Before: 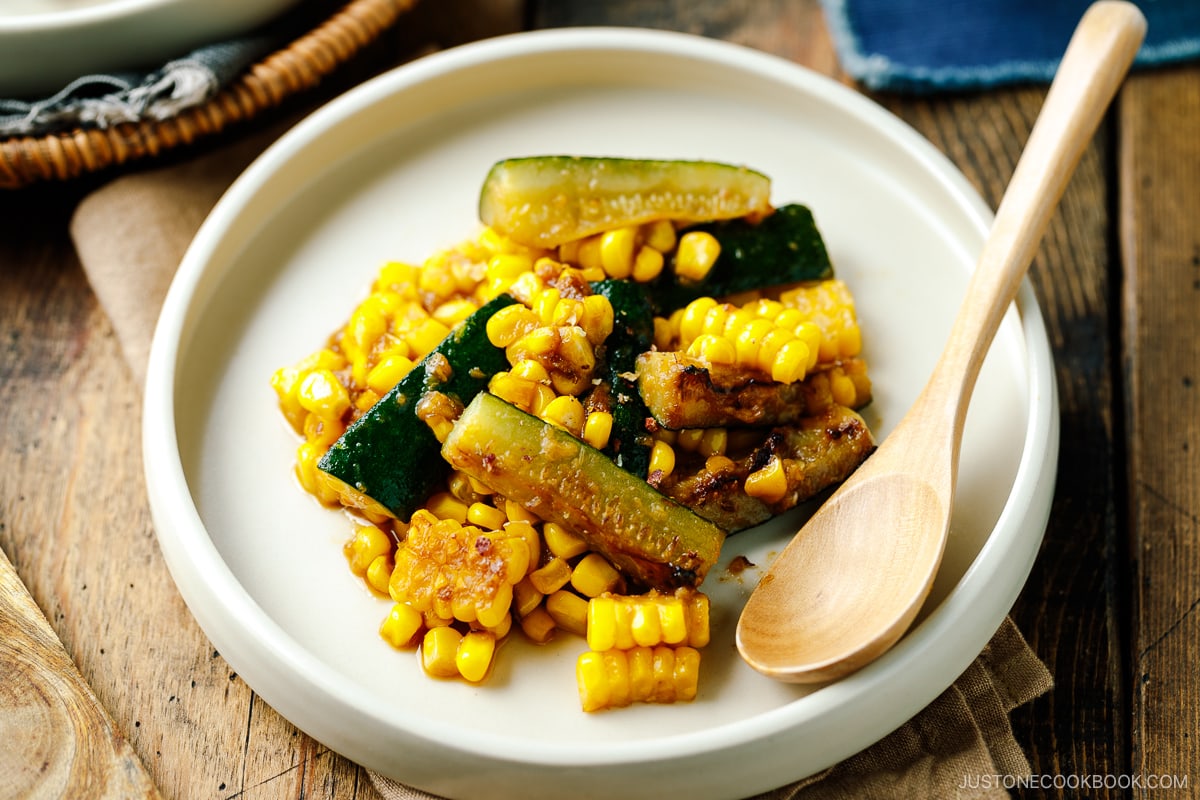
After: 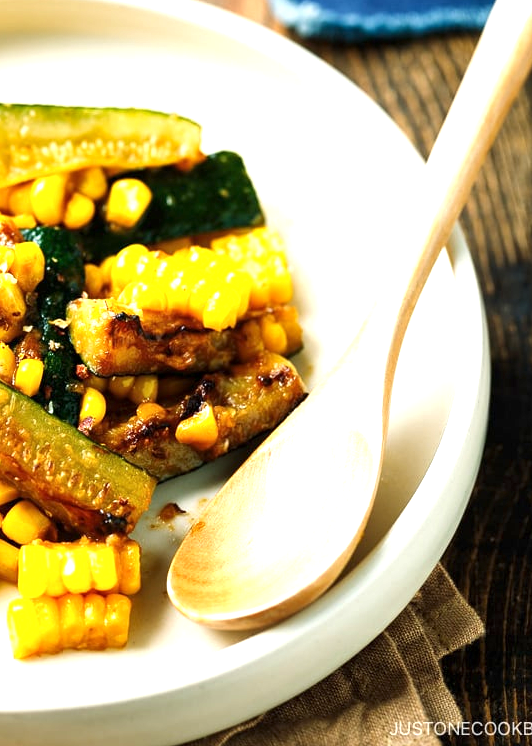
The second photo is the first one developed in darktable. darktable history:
exposure: black level correction 0, exposure 1.01 EV, compensate exposure bias true, compensate highlight preservation false
local contrast: mode bilateral grid, contrast 19, coarseness 49, detail 120%, midtone range 0.2
crop: left 47.498%, top 6.707%, right 8.089%
